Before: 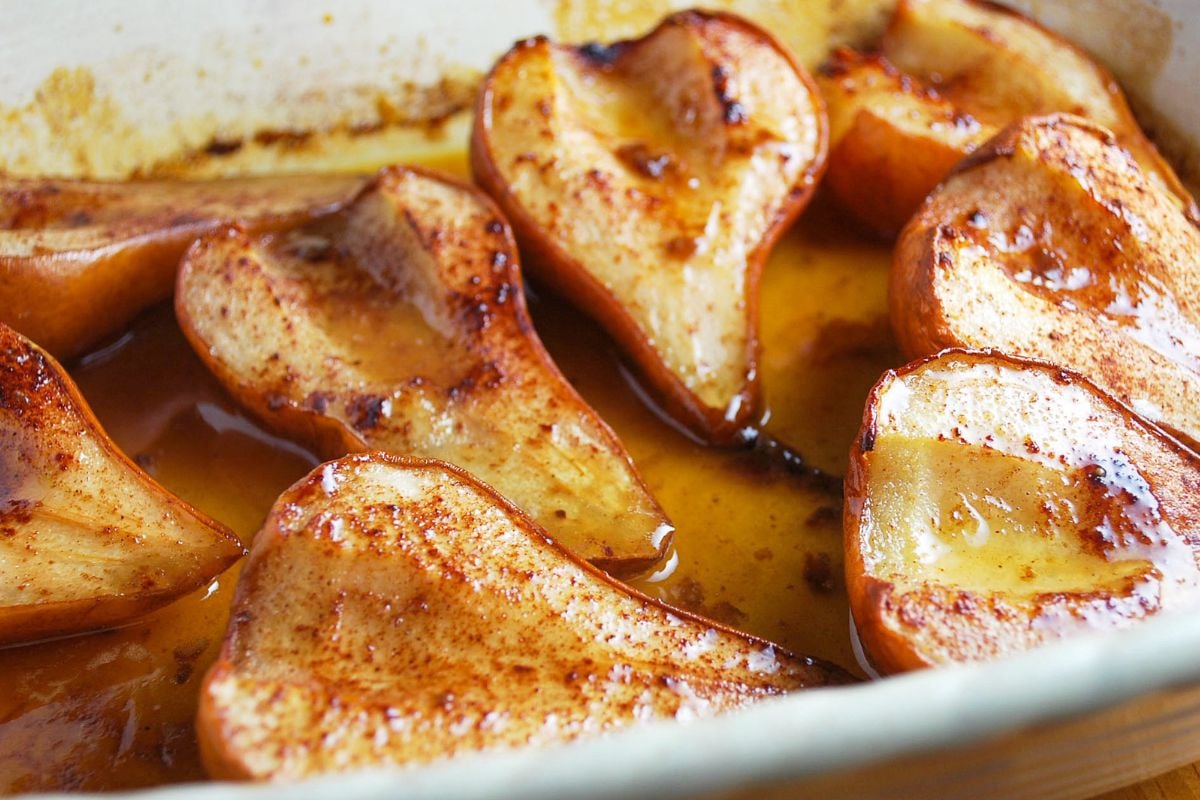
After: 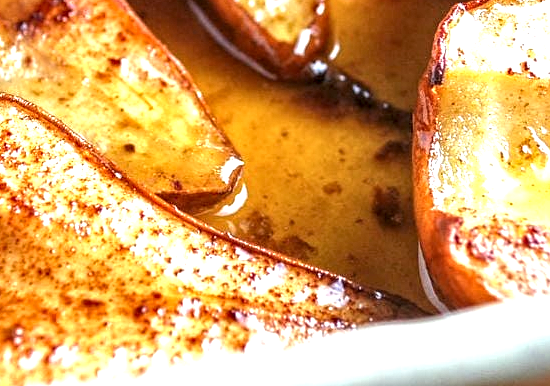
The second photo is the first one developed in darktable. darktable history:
exposure: black level correction 0, exposure 0.877 EV, compensate exposure bias true, compensate highlight preservation false
local contrast: on, module defaults
crop: left 35.976%, top 45.819%, right 18.162%, bottom 5.807%
contrast equalizer: y [[0.51, 0.537, 0.559, 0.574, 0.599, 0.618], [0.5 ×6], [0.5 ×6], [0 ×6], [0 ×6]]
